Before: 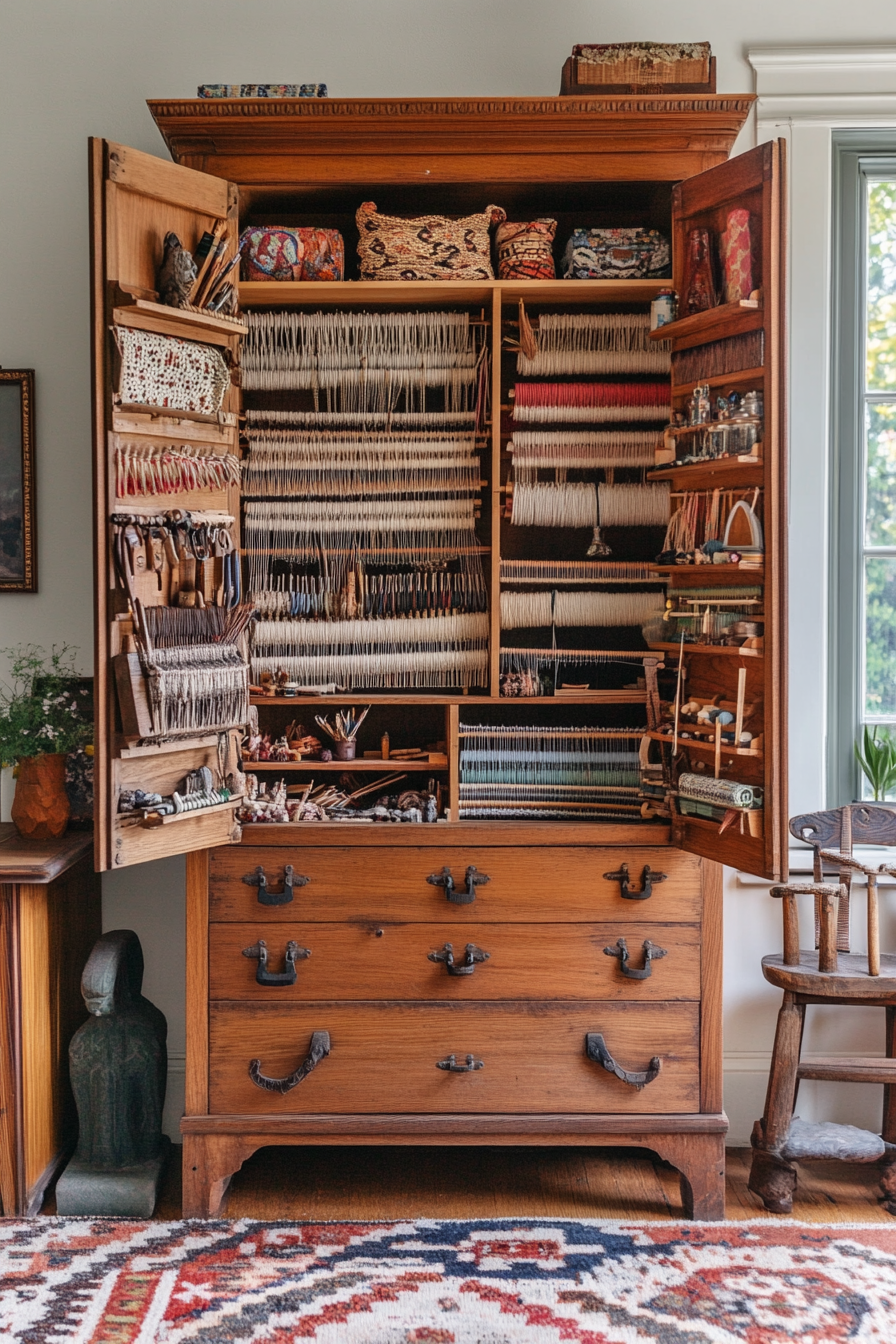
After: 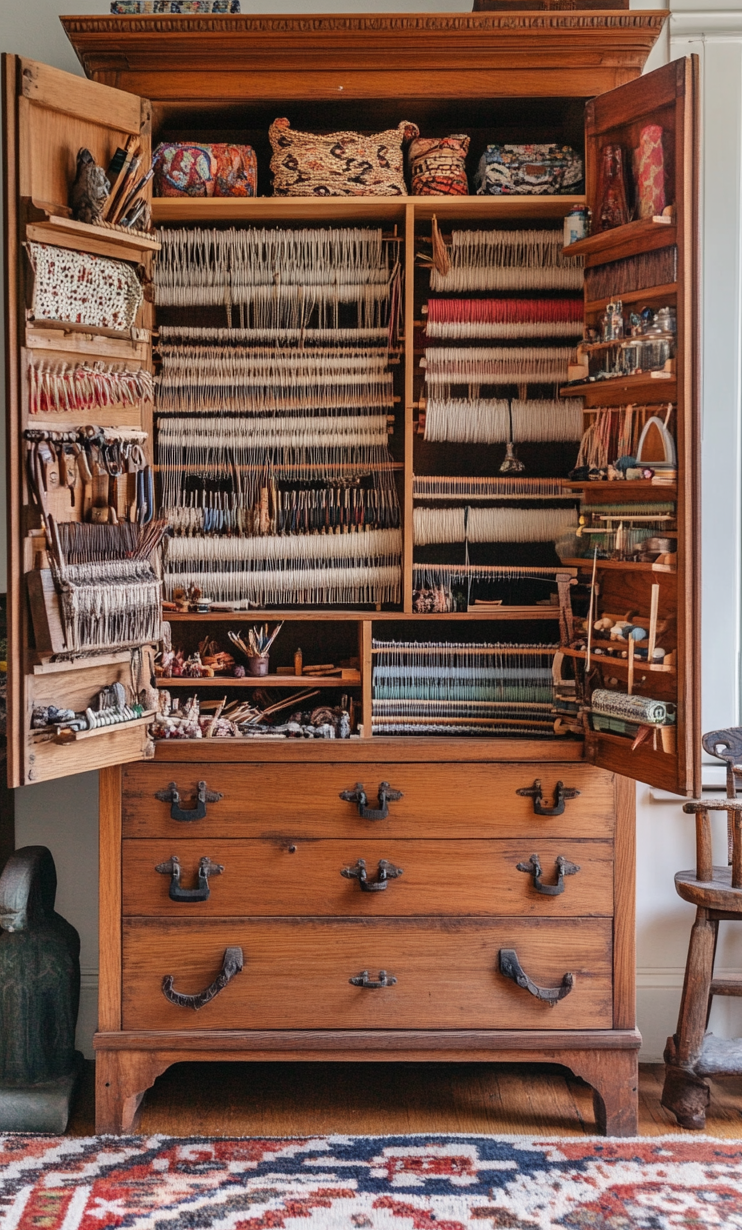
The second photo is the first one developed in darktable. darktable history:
shadows and highlights: shadows 37.27, highlights -28.18, soften with gaussian
crop: left 9.807%, top 6.259%, right 7.334%, bottom 2.177%
